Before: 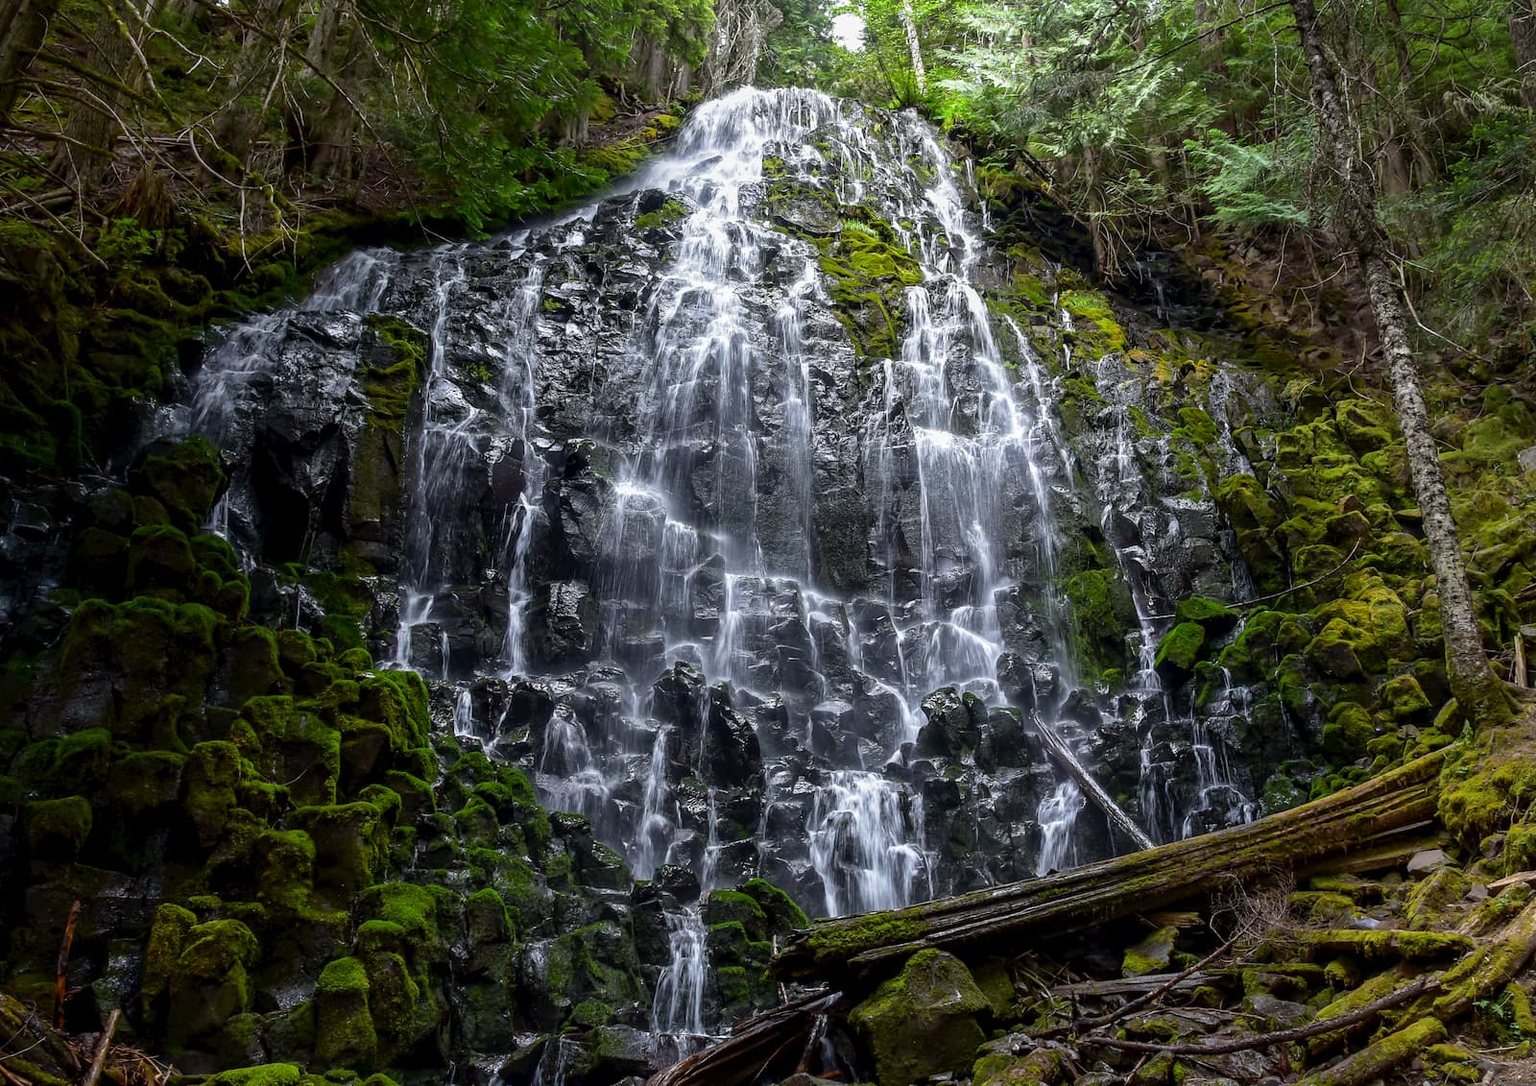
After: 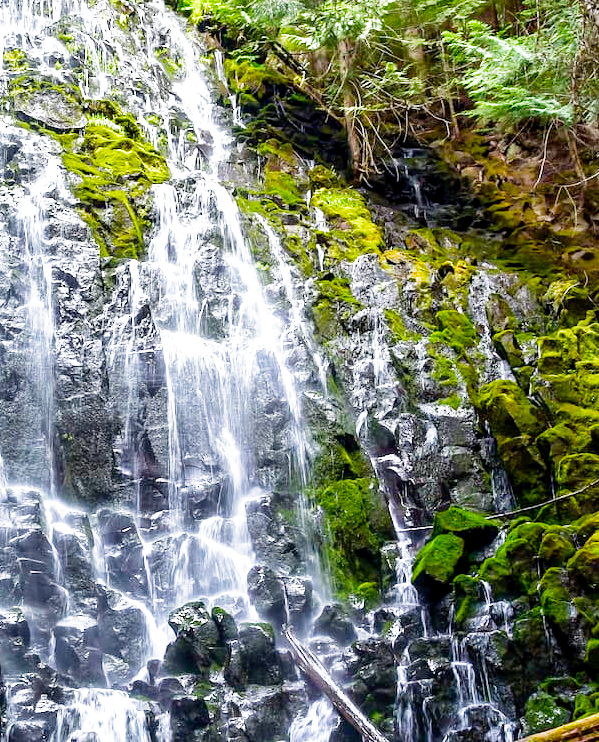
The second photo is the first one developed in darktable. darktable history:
filmic rgb: middle gray luminance 9.26%, black relative exposure -10.54 EV, white relative exposure 3.43 EV, target black luminance 0%, hardness 5.98, latitude 59.57%, contrast 1.088, highlights saturation mix 6.05%, shadows ↔ highlights balance 28.51%, preserve chrominance no, color science v3 (2019), use custom middle-gray values true
crop and rotate: left 49.485%, top 10.136%, right 13.067%, bottom 24.212%
color balance rgb: perceptual saturation grading › global saturation 29.996%, global vibrance 20%
exposure: exposure 0.649 EV, compensate highlight preservation false
